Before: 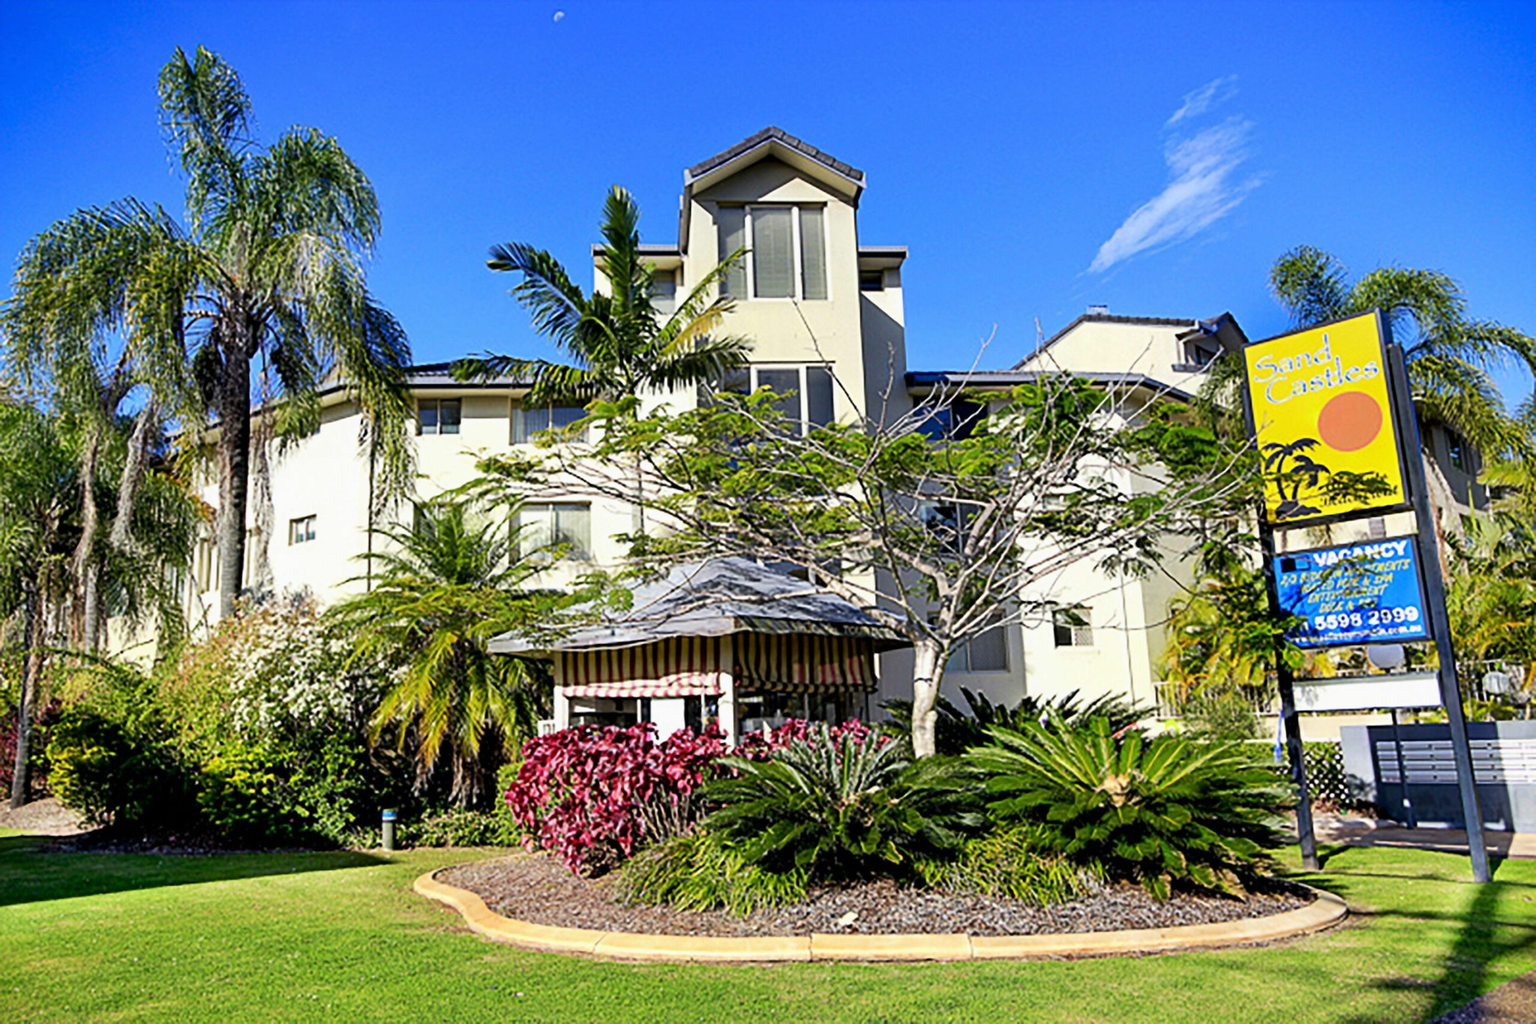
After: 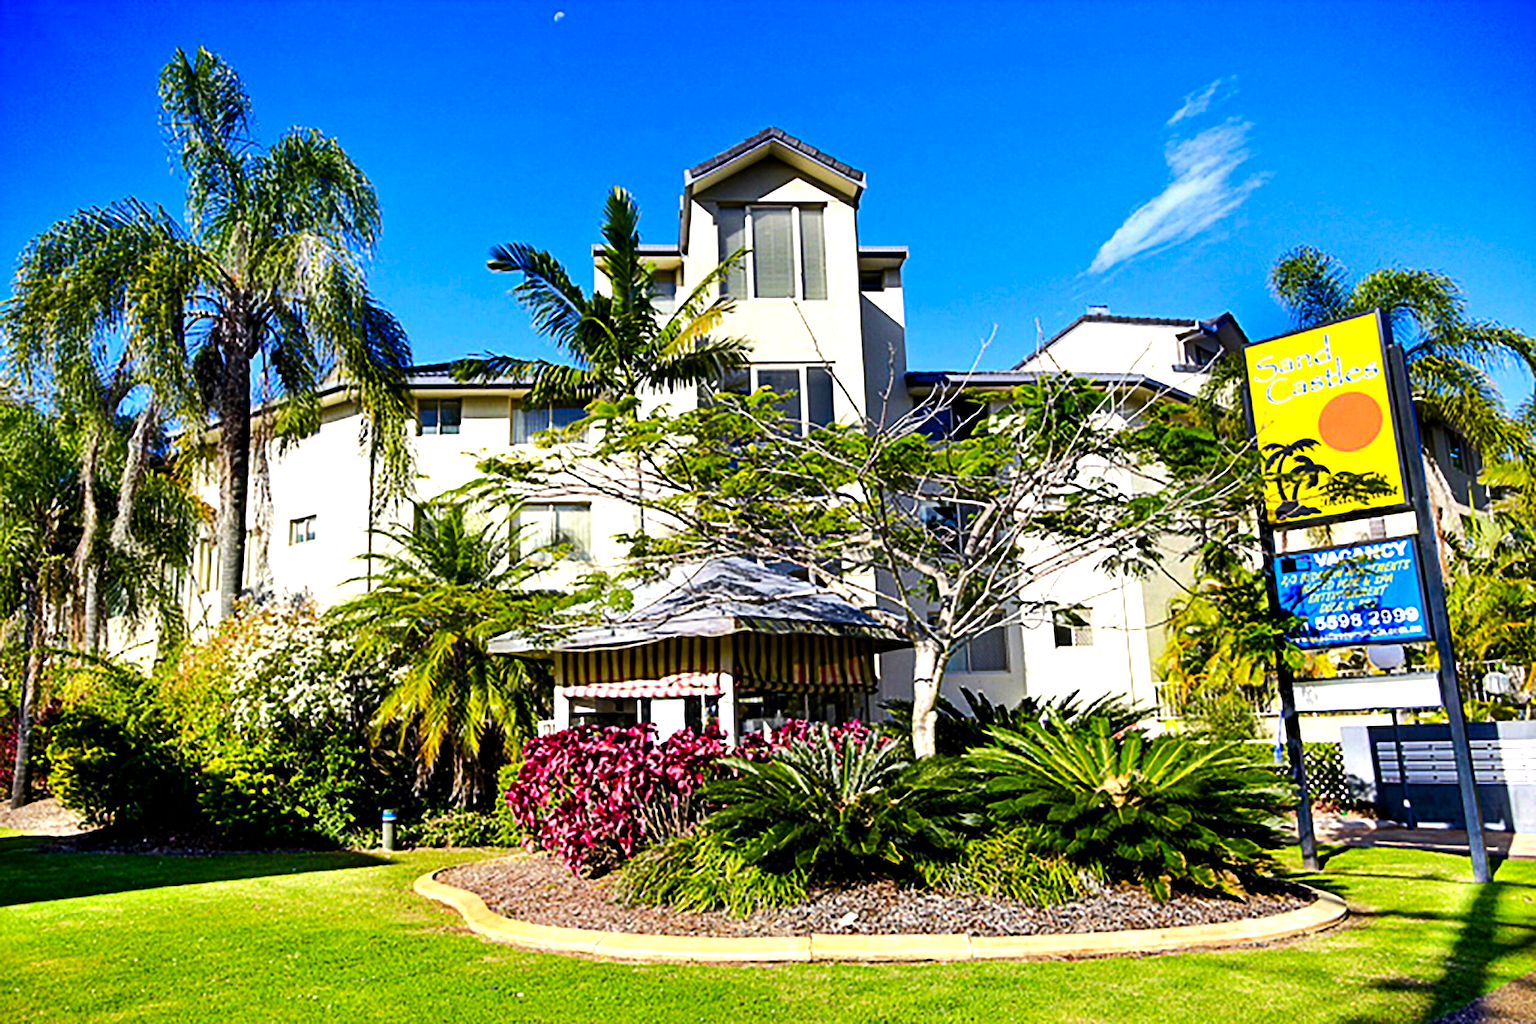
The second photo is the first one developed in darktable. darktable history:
color balance rgb: highlights gain › chroma 0.219%, highlights gain › hue 330.84°, perceptual saturation grading › global saturation 34.623%, perceptual saturation grading › highlights -25.772%, perceptual saturation grading › shadows 49.314%, perceptual brilliance grading › highlights 17.47%, perceptual brilliance grading › mid-tones 32.468%, perceptual brilliance grading › shadows -31.44%, global vibrance 5.549%
